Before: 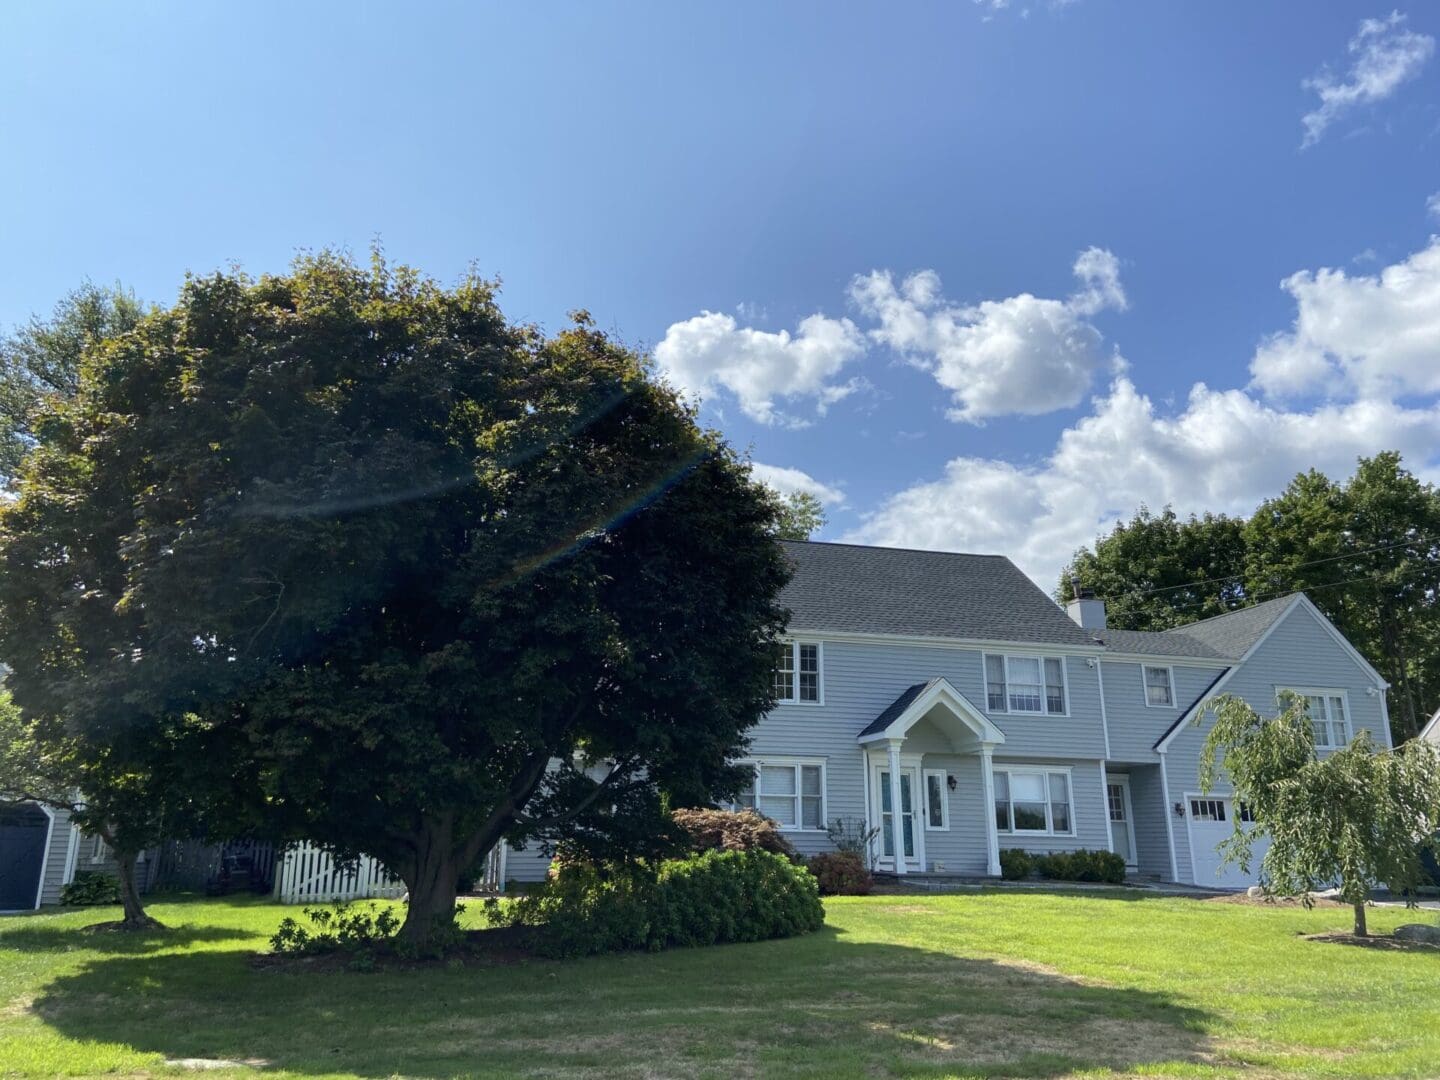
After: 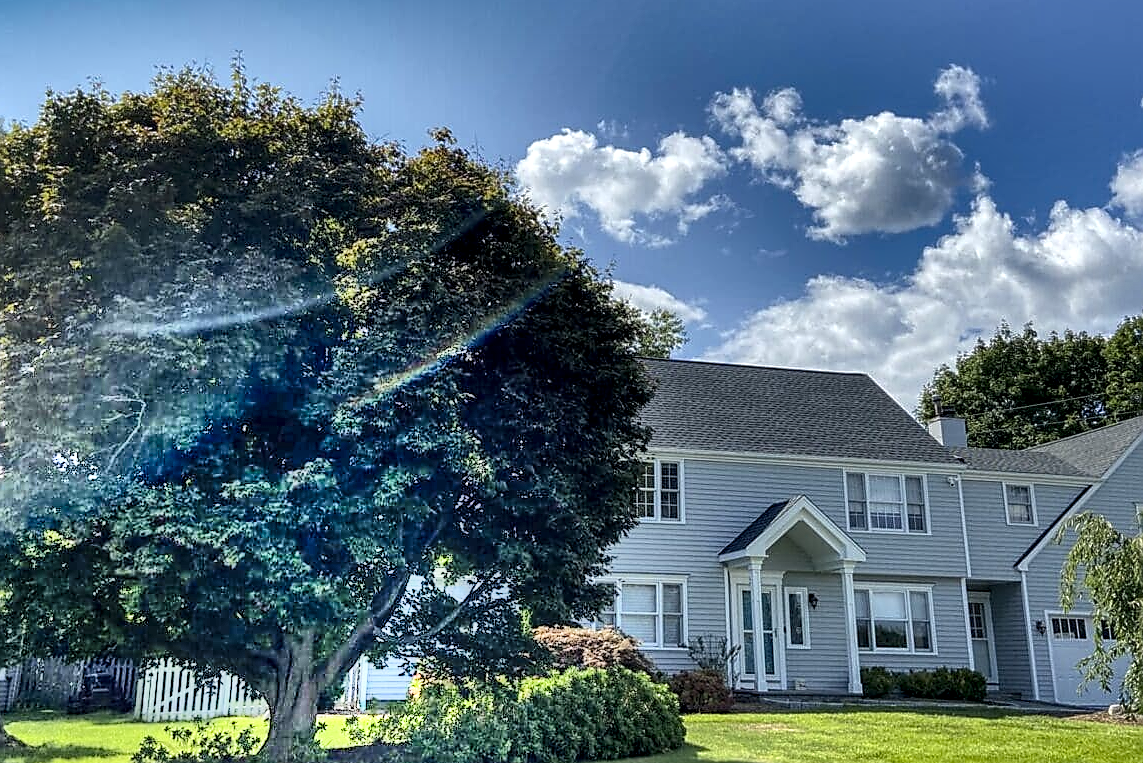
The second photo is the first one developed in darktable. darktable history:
local contrast: highlights 25%, detail 150%
crop: left 9.712%, top 16.928%, right 10.845%, bottom 12.332%
sharpen: radius 1.4, amount 1.25, threshold 0.7
shadows and highlights: radius 123.98, shadows 100, white point adjustment -3, highlights -100, highlights color adjustment 89.84%, soften with gaussian
